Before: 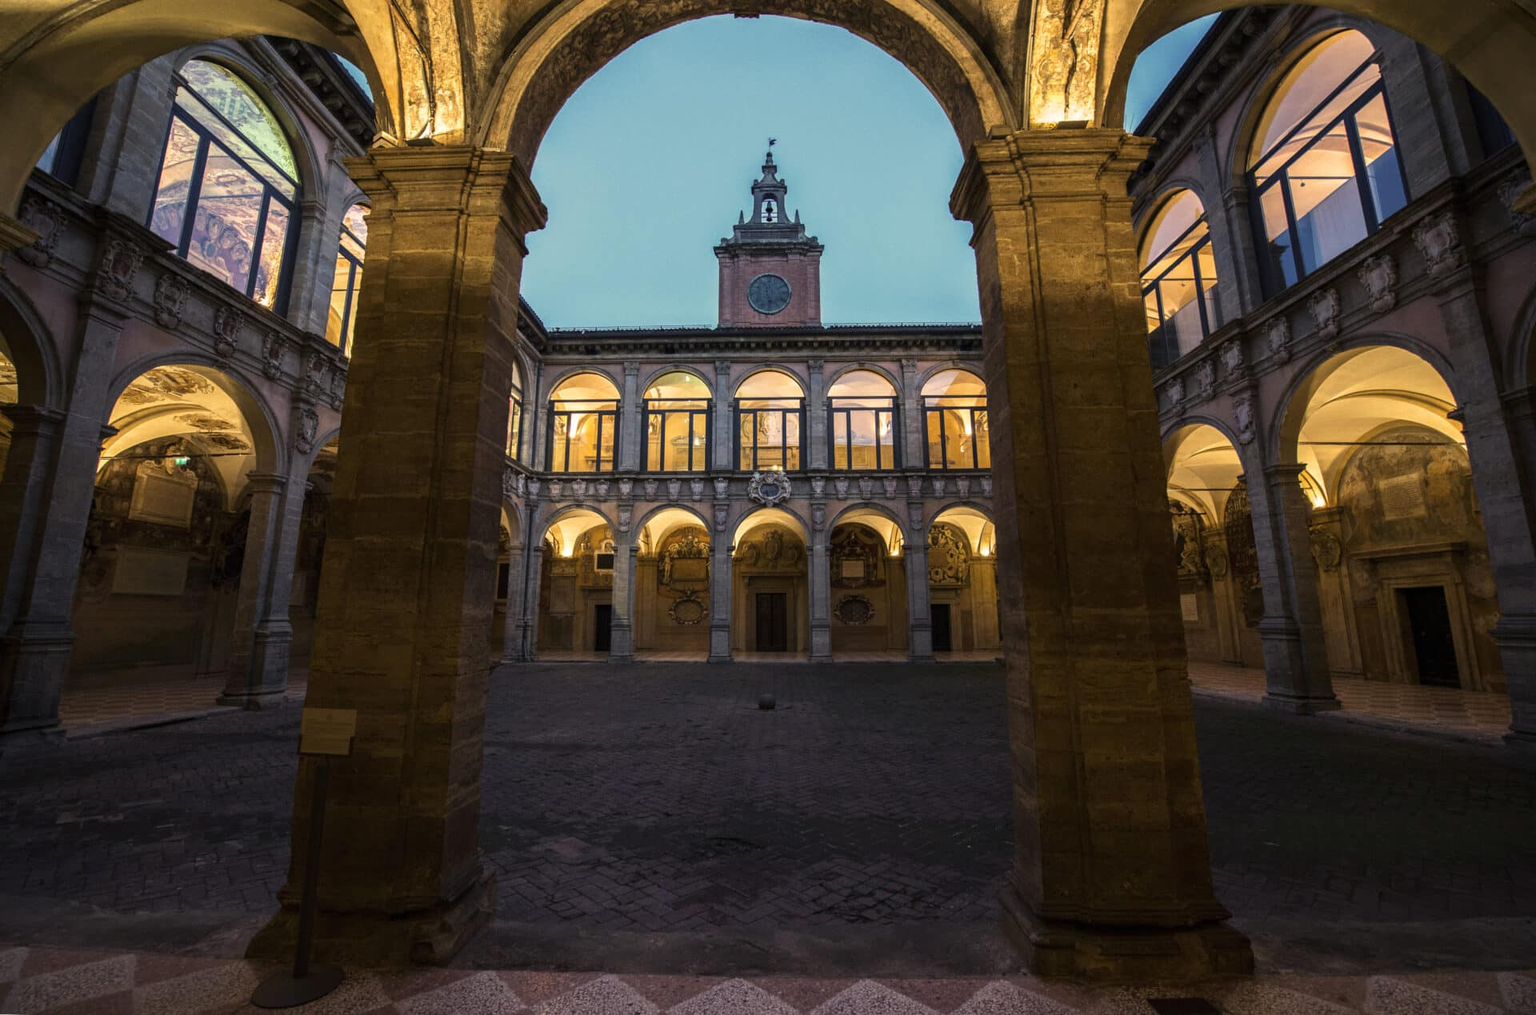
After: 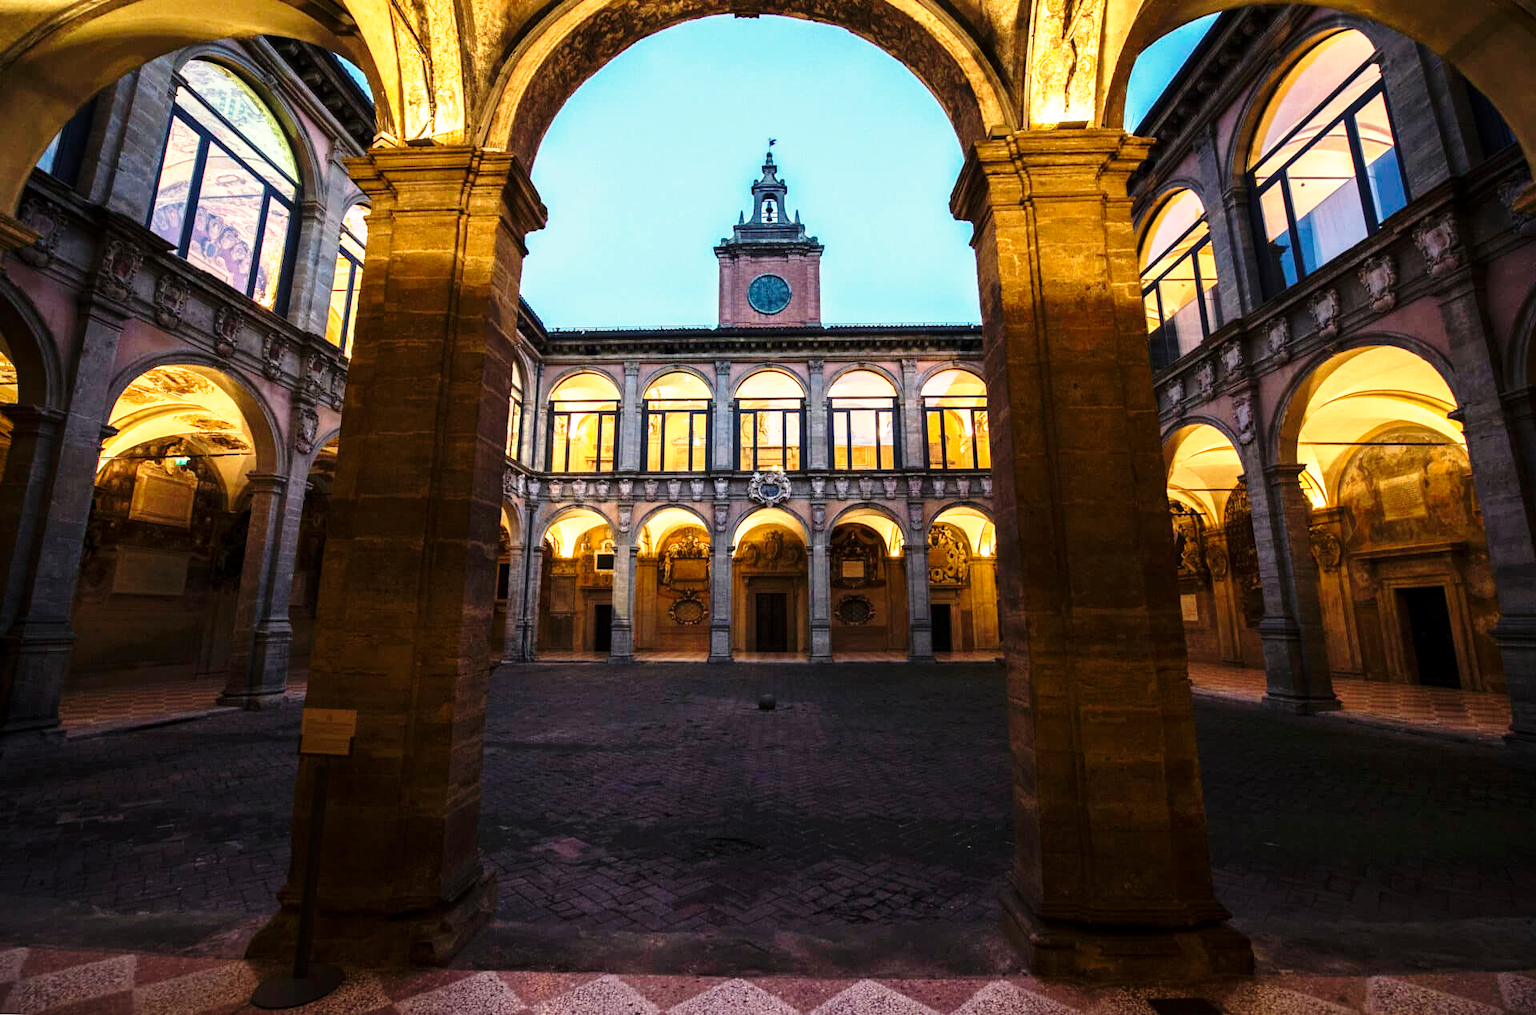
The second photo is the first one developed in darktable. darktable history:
base curve: curves: ch0 [(0, 0) (0.026, 0.03) (0.109, 0.232) (0.351, 0.748) (0.669, 0.968) (1, 1)], preserve colors none
